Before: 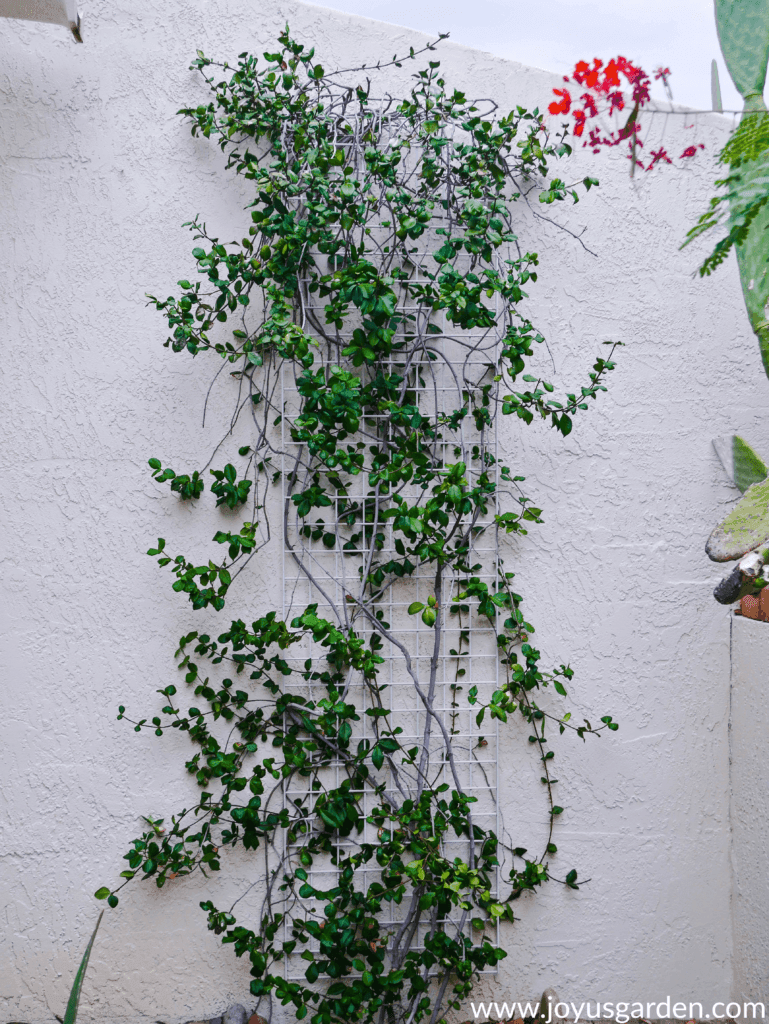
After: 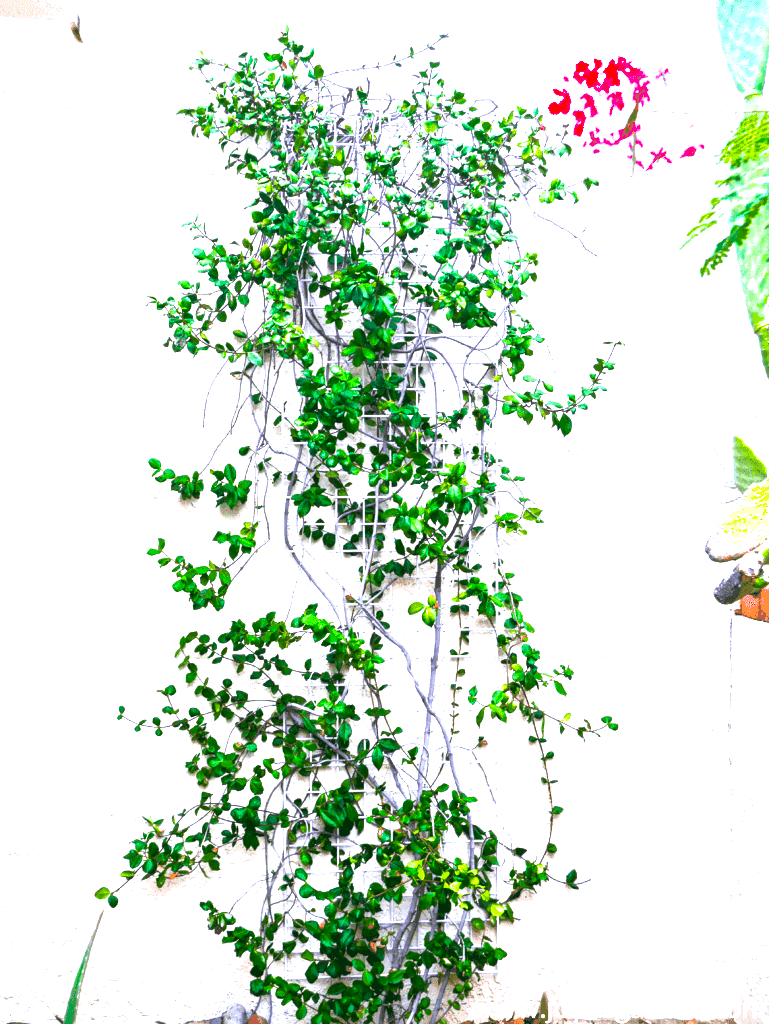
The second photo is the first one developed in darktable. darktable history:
color balance rgb: perceptual saturation grading › global saturation 25.638%, perceptual brilliance grading › global brilliance 30.271%, global vibrance 20%
levels: levels [0, 0.435, 0.917]
exposure: exposure 0.658 EV, compensate highlight preservation false
